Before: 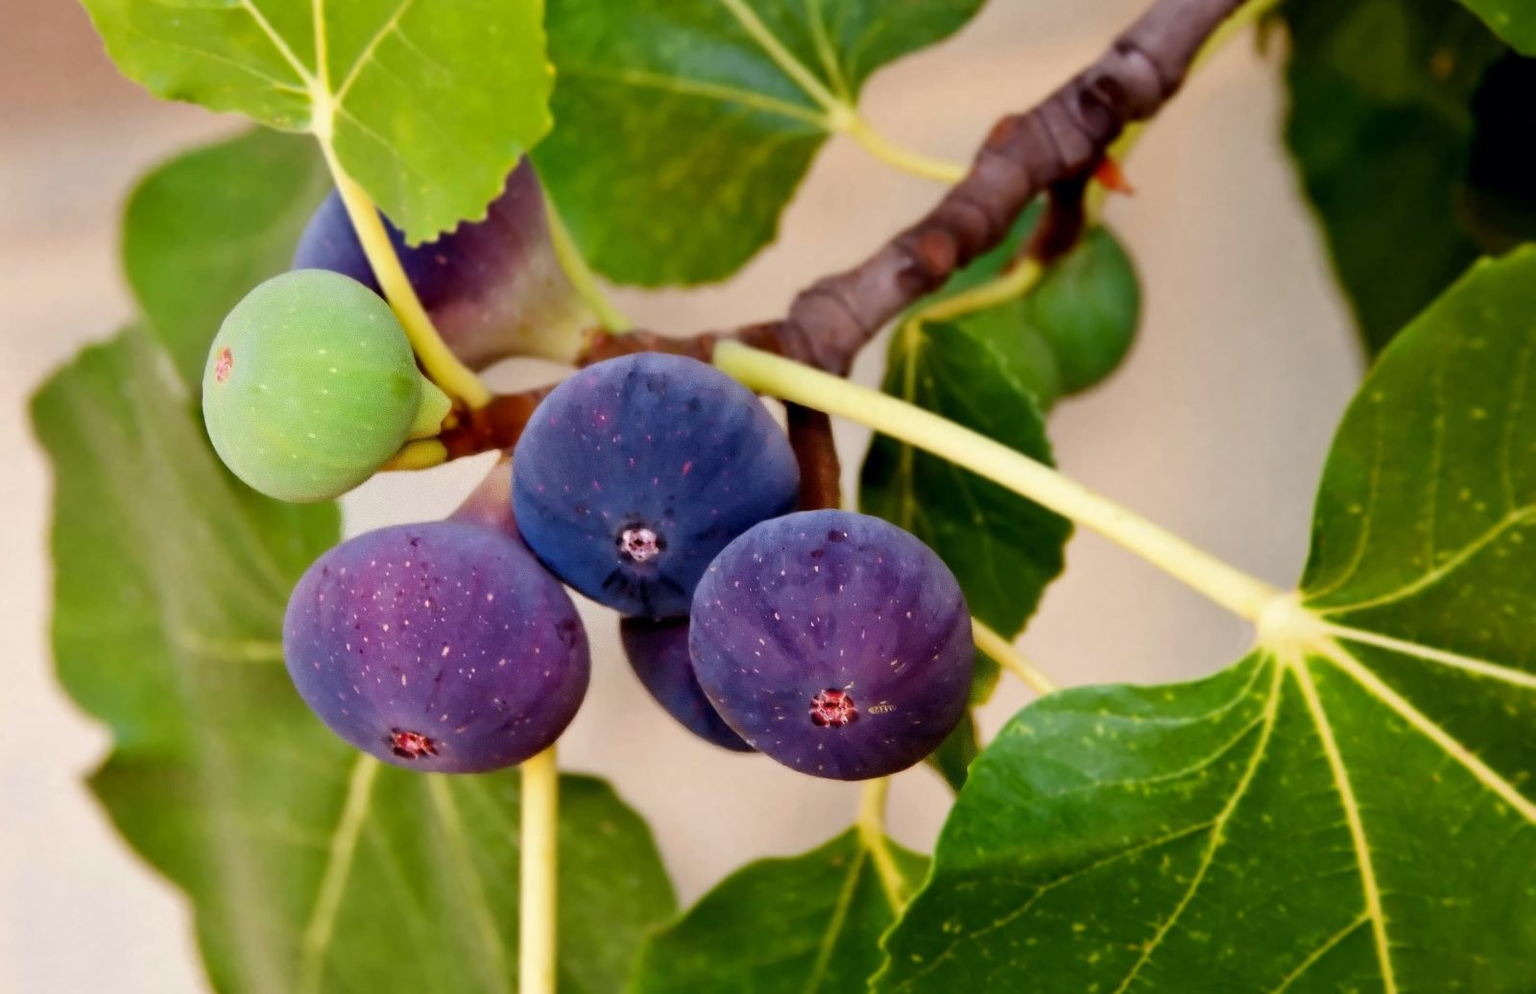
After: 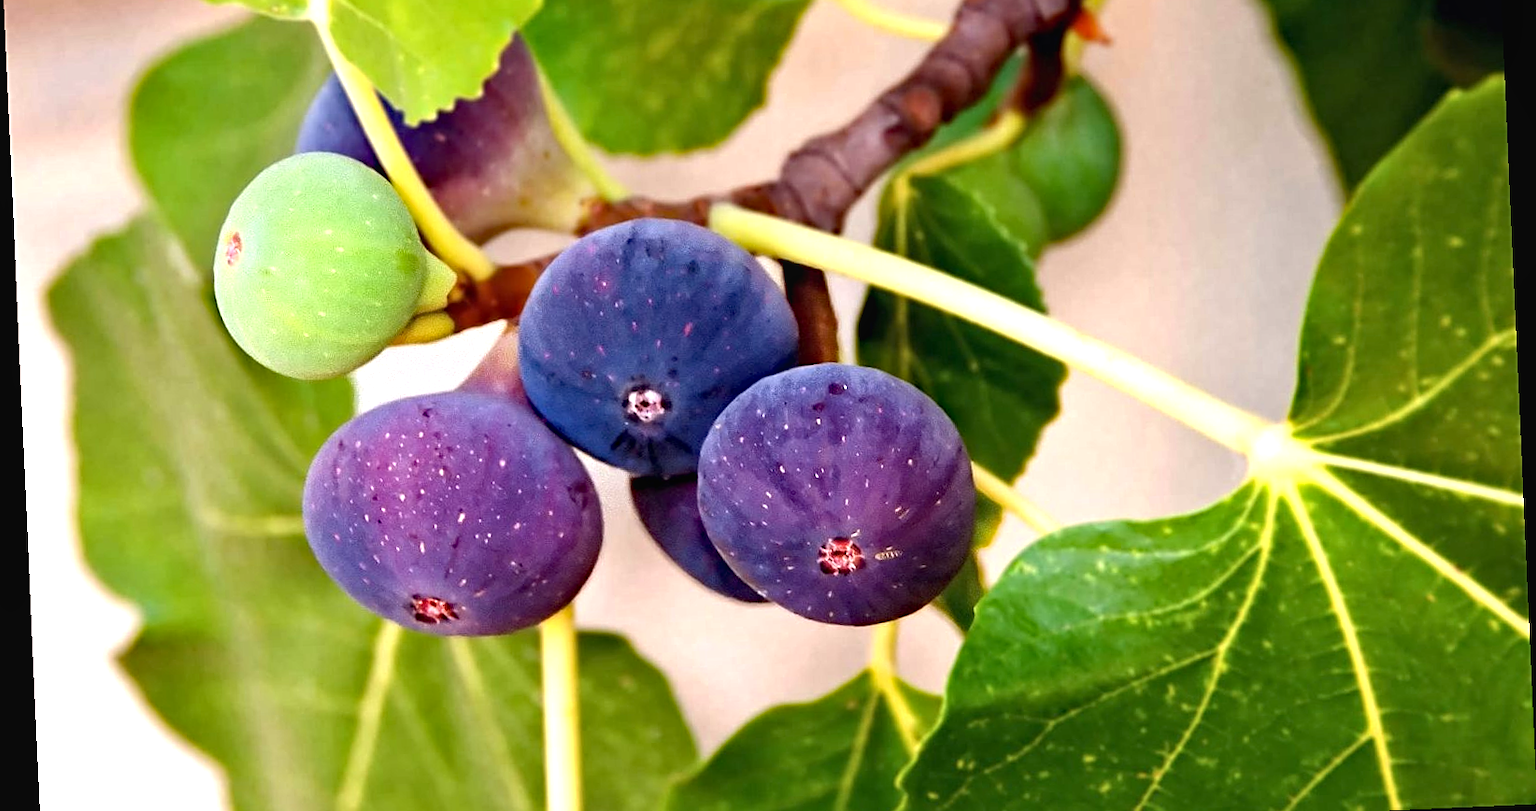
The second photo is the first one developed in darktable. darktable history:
exposure: exposure 0.935 EV, compensate highlight preservation false
sharpen: on, module defaults
contrast brightness saturation: contrast -0.08, brightness -0.04, saturation -0.11
local contrast: highlights 100%, shadows 100%, detail 120%, midtone range 0.2
haze removal: strength 0.29, distance 0.25, compatibility mode true, adaptive false
crop and rotate: top 15.774%, bottom 5.506%
rotate and perspective: rotation -2.56°, automatic cropping off
